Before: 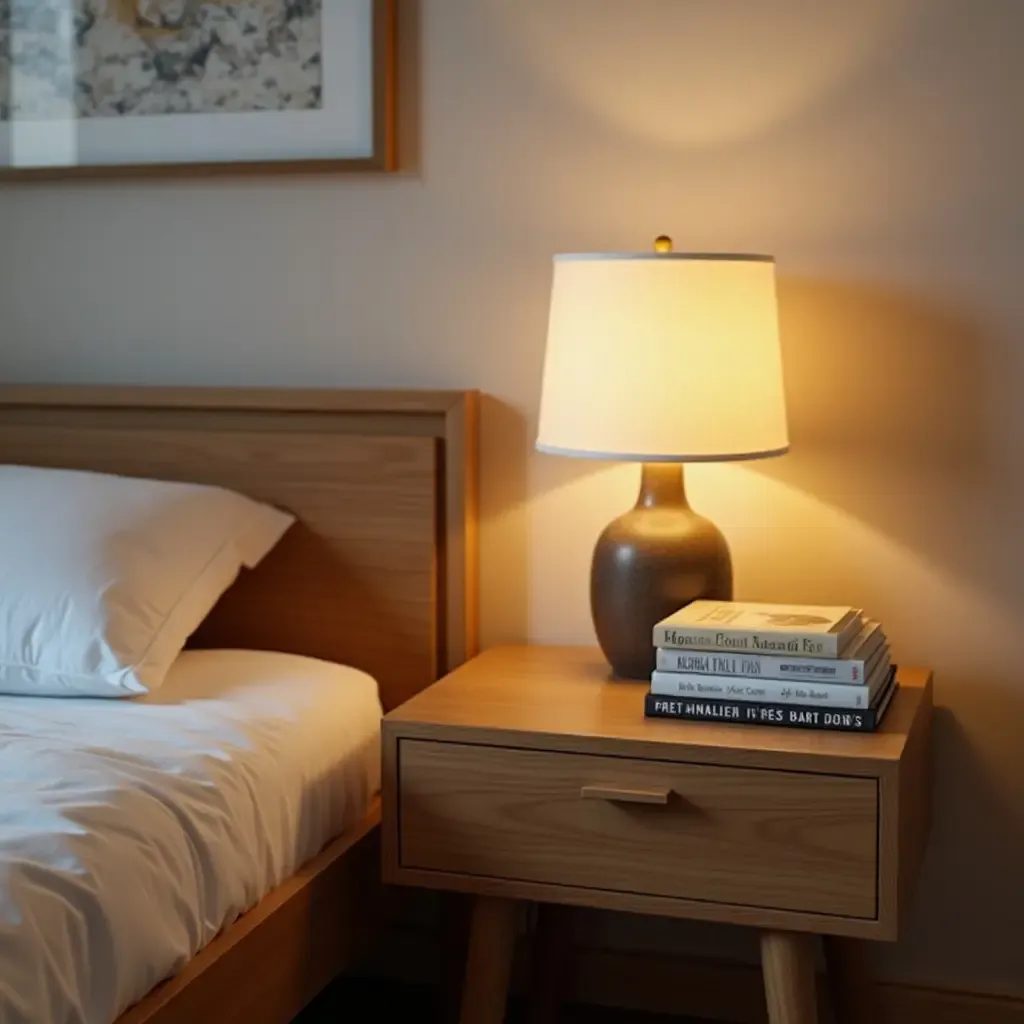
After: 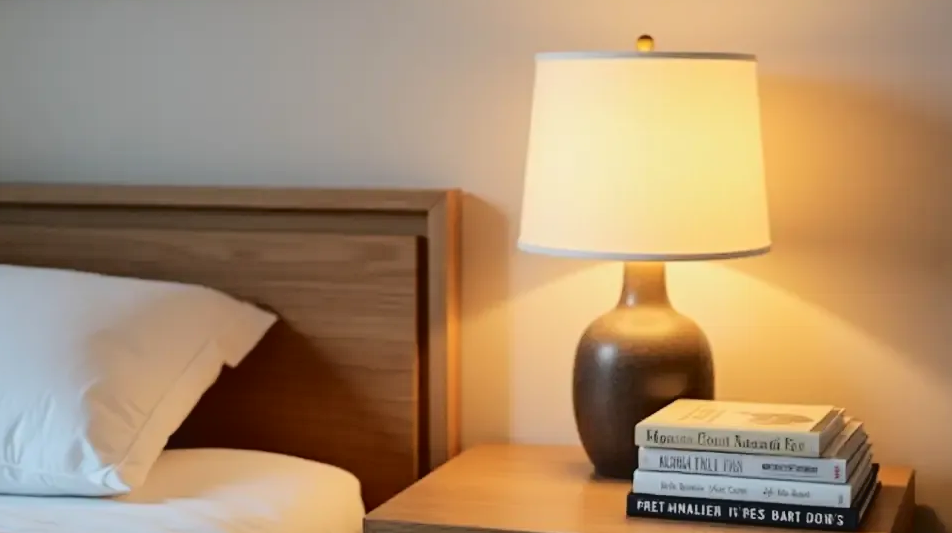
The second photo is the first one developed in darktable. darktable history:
crop: left 1.803%, top 19.661%, right 5.138%, bottom 28.268%
tone curve: curves: ch0 [(0, 0) (0.003, 0.031) (0.011, 0.033) (0.025, 0.038) (0.044, 0.049) (0.069, 0.059) (0.1, 0.071) (0.136, 0.093) (0.177, 0.142) (0.224, 0.204) (0.277, 0.292) (0.335, 0.387) (0.399, 0.484) (0.468, 0.567) (0.543, 0.643) (0.623, 0.712) (0.709, 0.776) (0.801, 0.837) (0.898, 0.903) (1, 1)], color space Lab, independent channels
